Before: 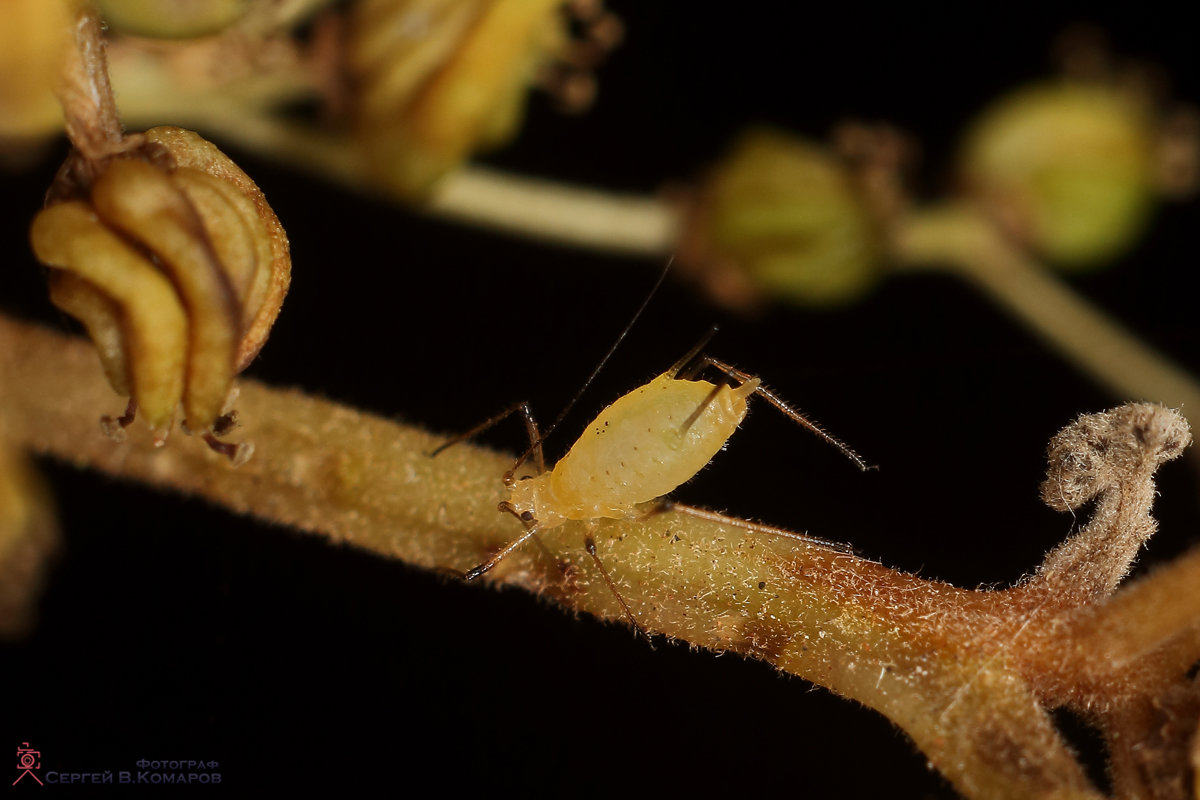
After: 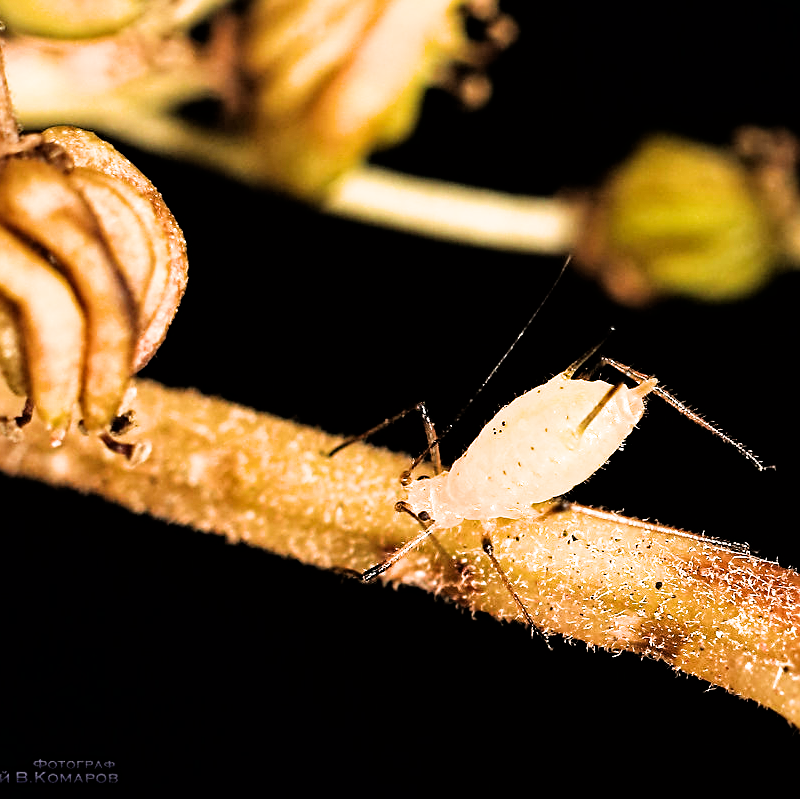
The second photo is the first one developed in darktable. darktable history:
haze removal: strength 0.114, distance 0.253, adaptive false
exposure: black level correction 0, exposure 1.199 EV, compensate highlight preservation false
filmic rgb: black relative exposure -5.05 EV, white relative exposure 3.97 EV, hardness 2.9, contrast 1.099, highlights saturation mix -19.21%
contrast equalizer: y [[0.5, 0.5, 0.501, 0.63, 0.504, 0.5], [0.5 ×6], [0.5 ×6], [0 ×6], [0 ×6]]
color balance rgb: highlights gain › chroma 0.899%, highlights gain › hue 27.85°, perceptual saturation grading › global saturation 0.156%, perceptual brilliance grading › global brilliance -5.693%, perceptual brilliance grading › highlights 25.128%, perceptual brilliance grading › mid-tones 6.824%, perceptual brilliance grading › shadows -4.729%
crop and rotate: left 8.627%, right 24.665%
tone equalizer: -8 EV -0.415 EV, -7 EV -0.428 EV, -6 EV -0.294 EV, -5 EV -0.231 EV, -3 EV 0.234 EV, -2 EV 0.317 EV, -1 EV 0.41 EV, +0 EV 0.42 EV, mask exposure compensation -0.498 EV
sharpen: on, module defaults
